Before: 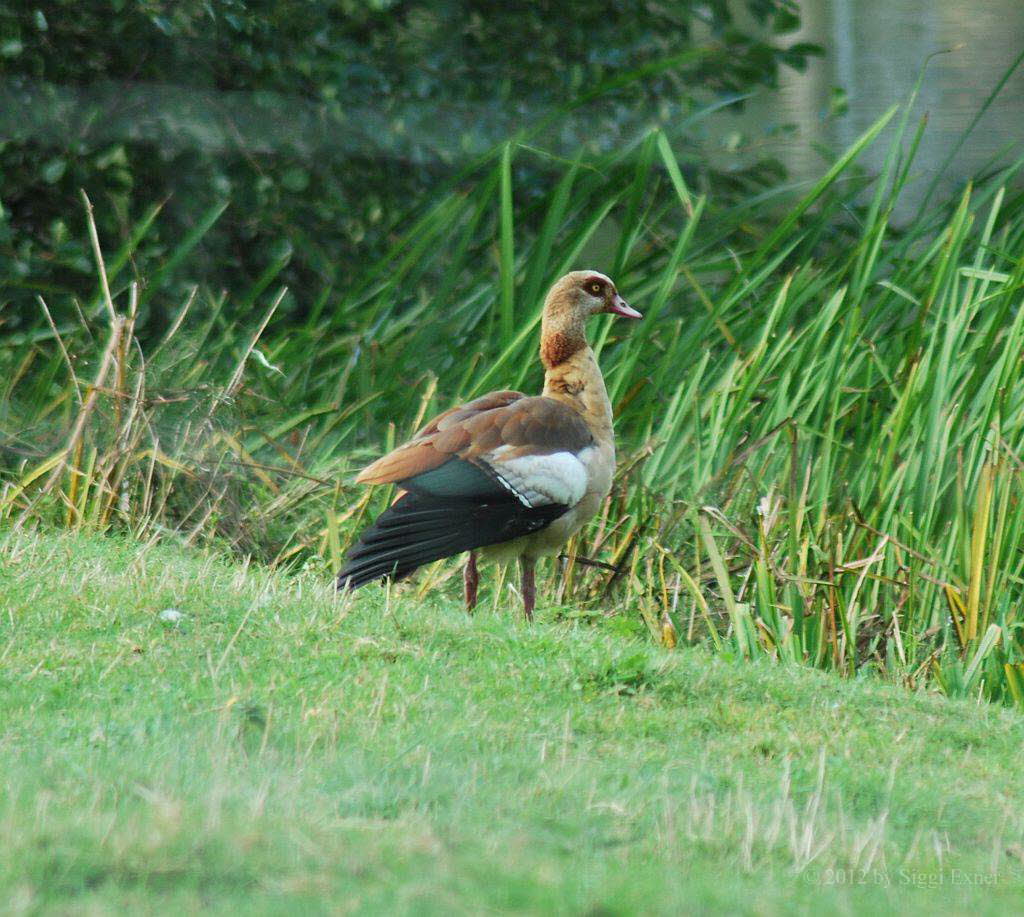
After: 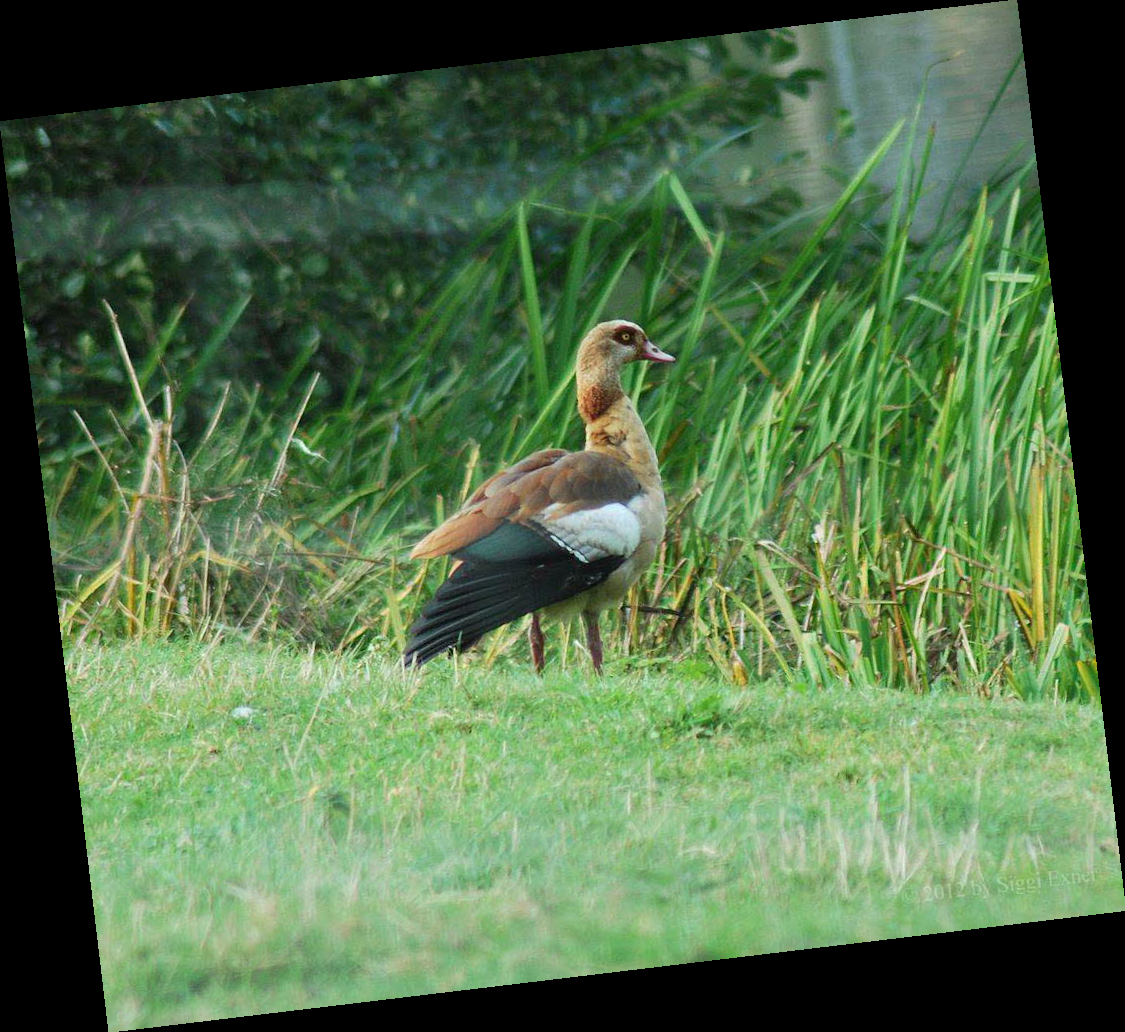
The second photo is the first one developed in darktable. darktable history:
base curve: curves: ch0 [(0, 0) (0.989, 0.992)], preserve colors none
levels: levels [0, 0.498, 1]
rotate and perspective: rotation -6.83°, automatic cropping off
